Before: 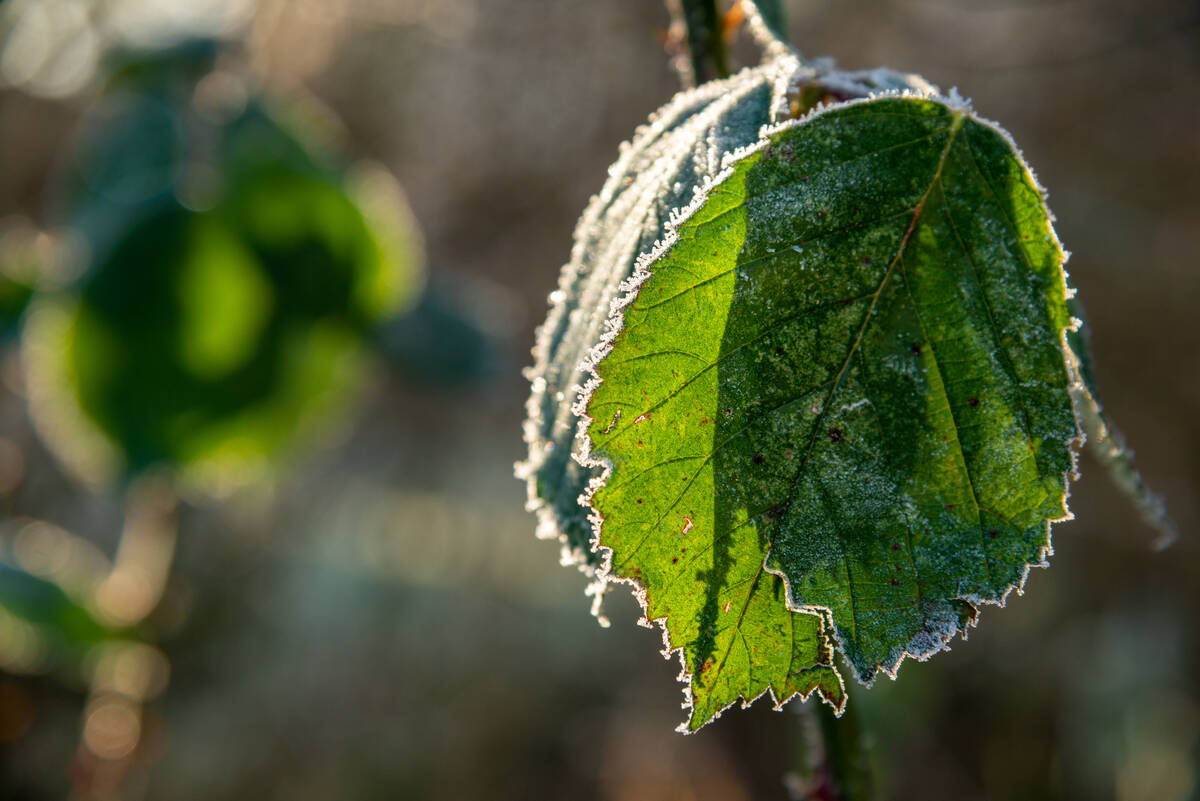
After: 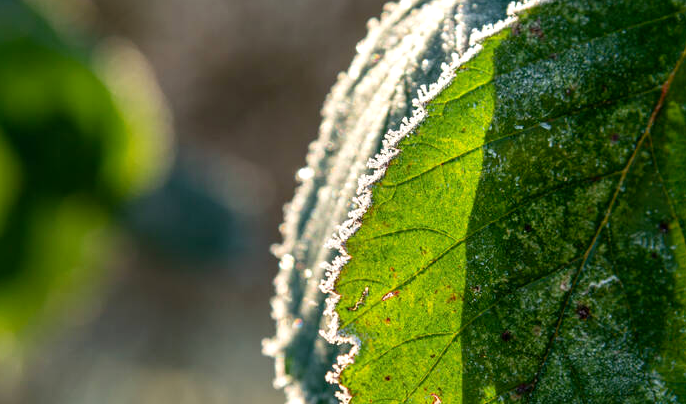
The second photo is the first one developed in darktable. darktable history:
crop: left 21.06%, top 15.463%, right 21.705%, bottom 34.028%
color balance rgb: highlights gain › luminance 17.22%, linear chroma grading › shadows -1.981%, linear chroma grading › highlights -14.34%, linear chroma grading › global chroma -9.546%, linear chroma grading › mid-tones -9.916%, perceptual saturation grading › global saturation 30.818%, global vibrance 9.23%
